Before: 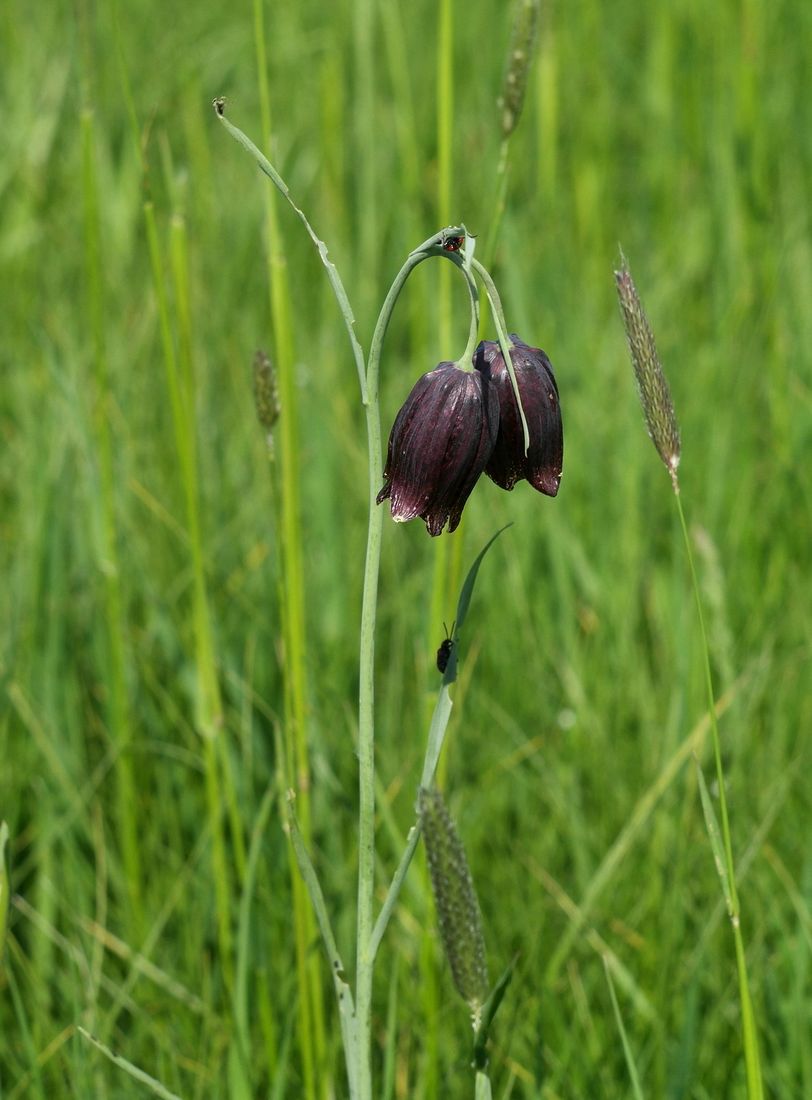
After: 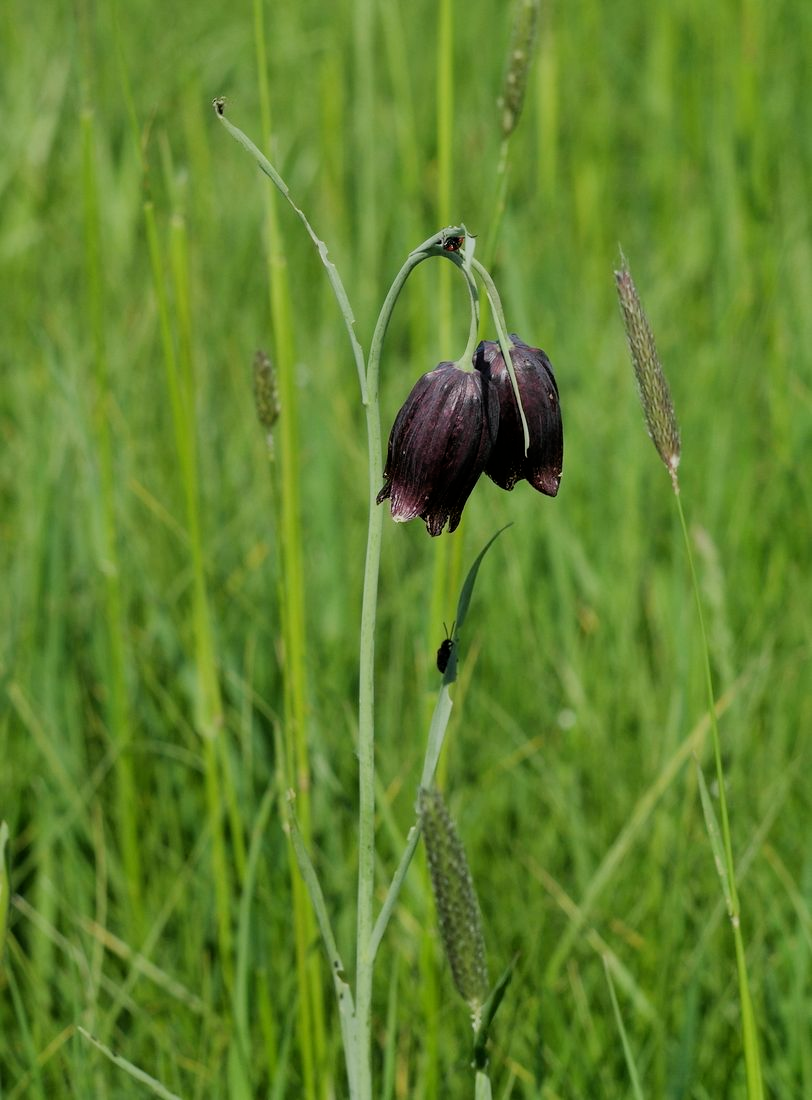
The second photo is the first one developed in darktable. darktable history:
exposure: black level correction 0.001, exposure 0.014 EV, compensate highlight preservation false
filmic rgb: black relative exposure -7.65 EV, white relative exposure 4.56 EV, hardness 3.61
